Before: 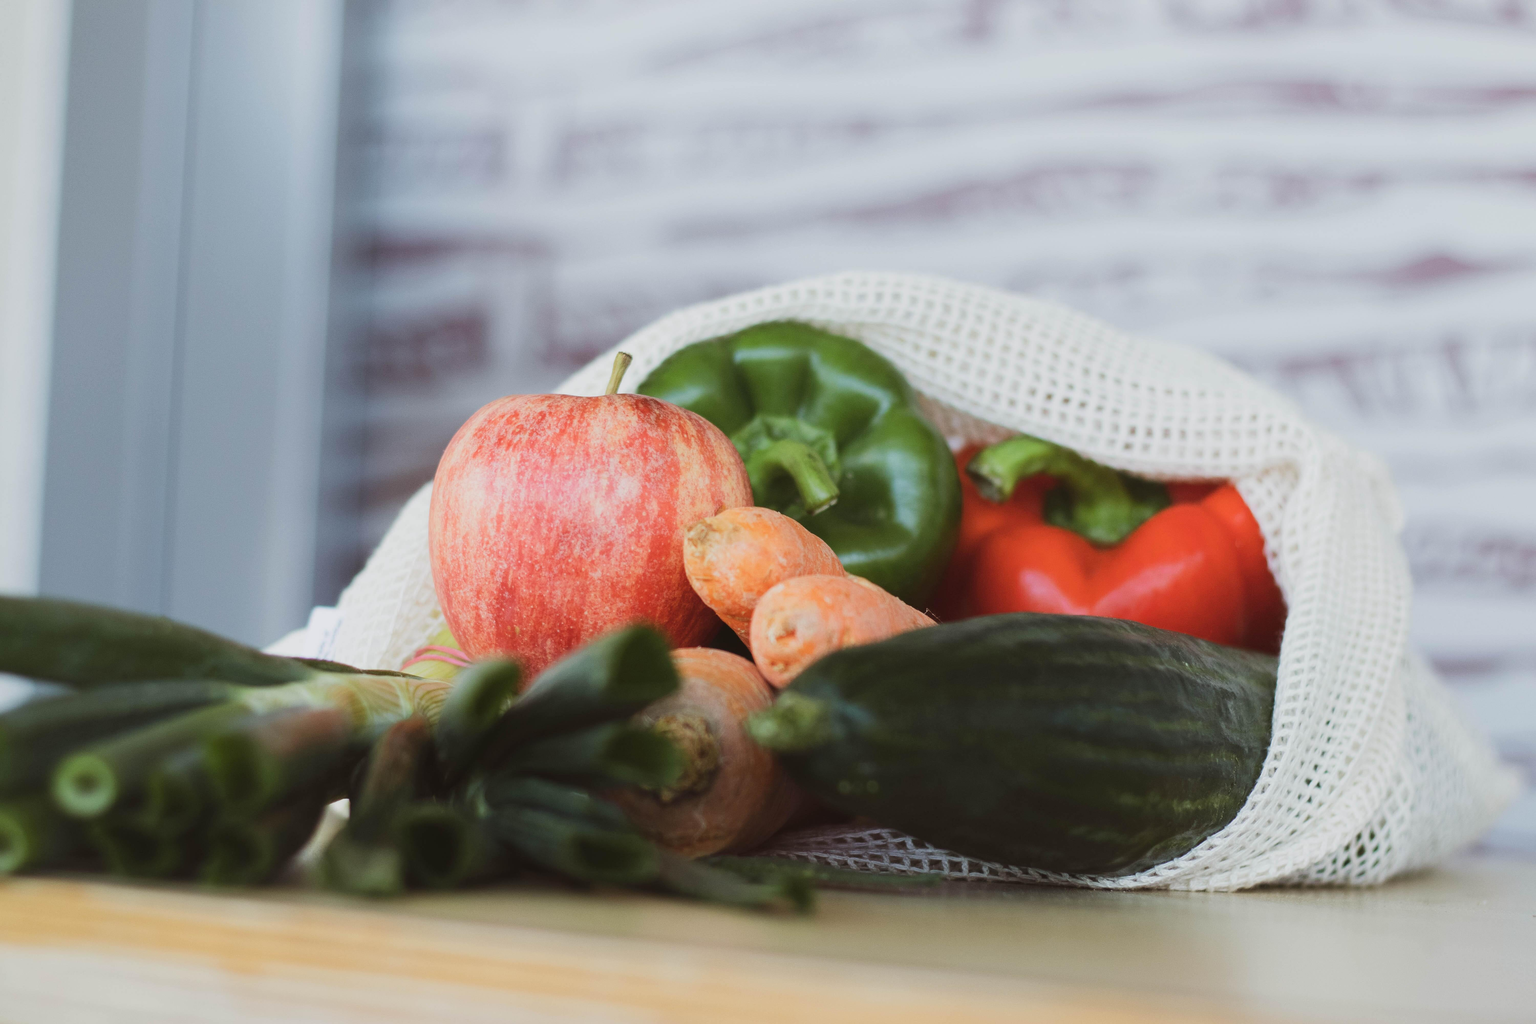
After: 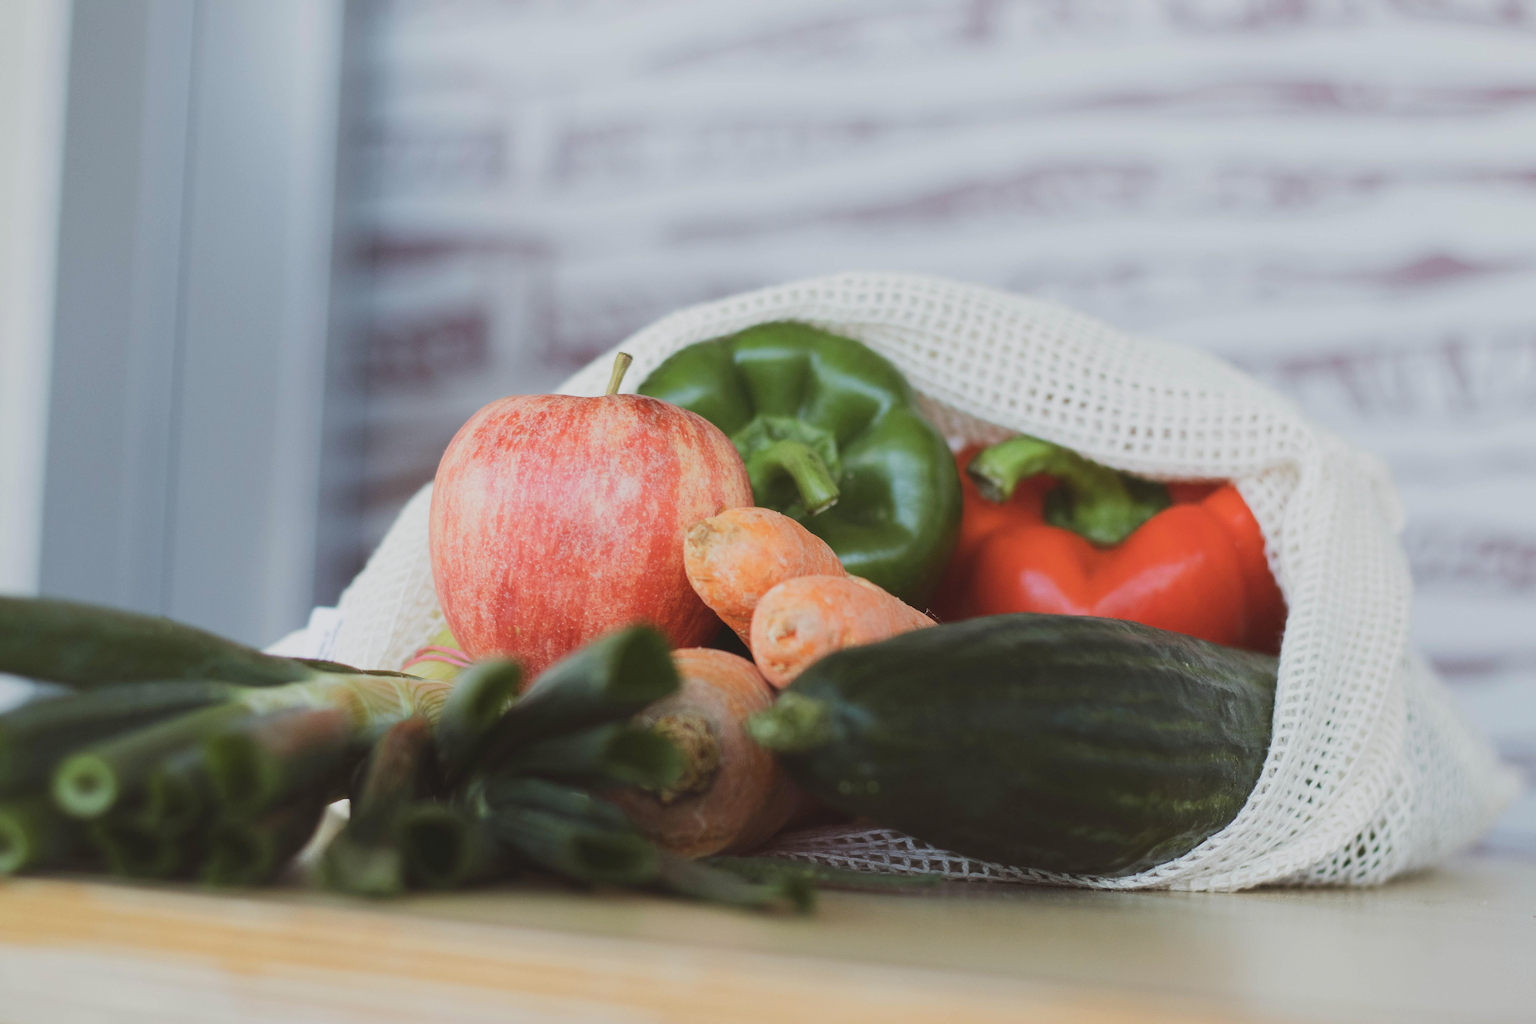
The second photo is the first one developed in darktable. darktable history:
contrast brightness saturation: contrast -0.09, saturation -0.092
